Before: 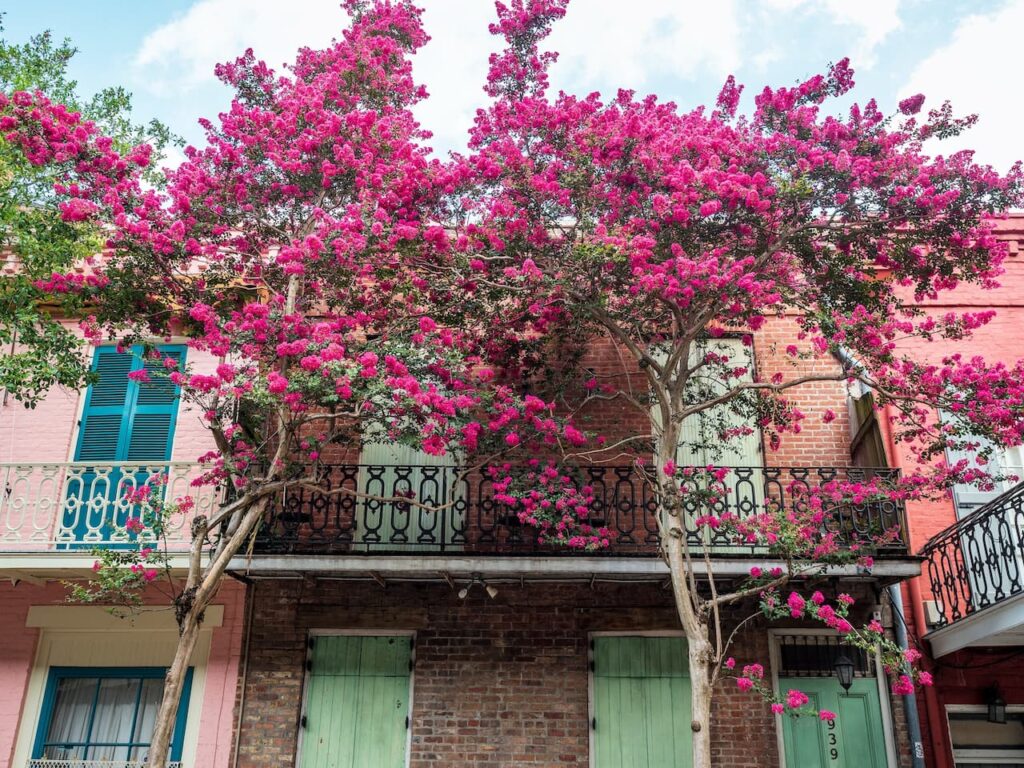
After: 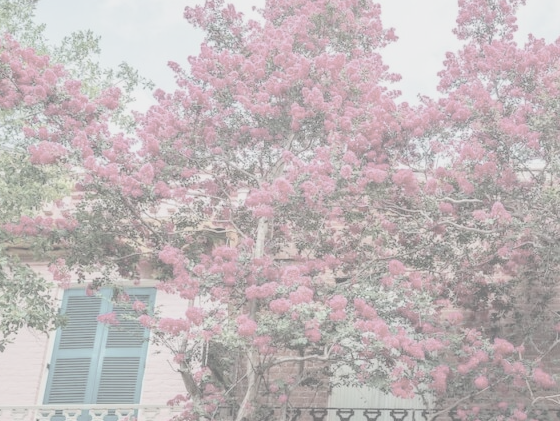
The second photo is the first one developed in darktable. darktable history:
crop and rotate: left 3.047%, top 7.509%, right 42.236%, bottom 37.598%
exposure: exposure 0.081 EV, compensate highlight preservation false
contrast brightness saturation: contrast -0.32, brightness 0.75, saturation -0.78
white balance: emerald 1
